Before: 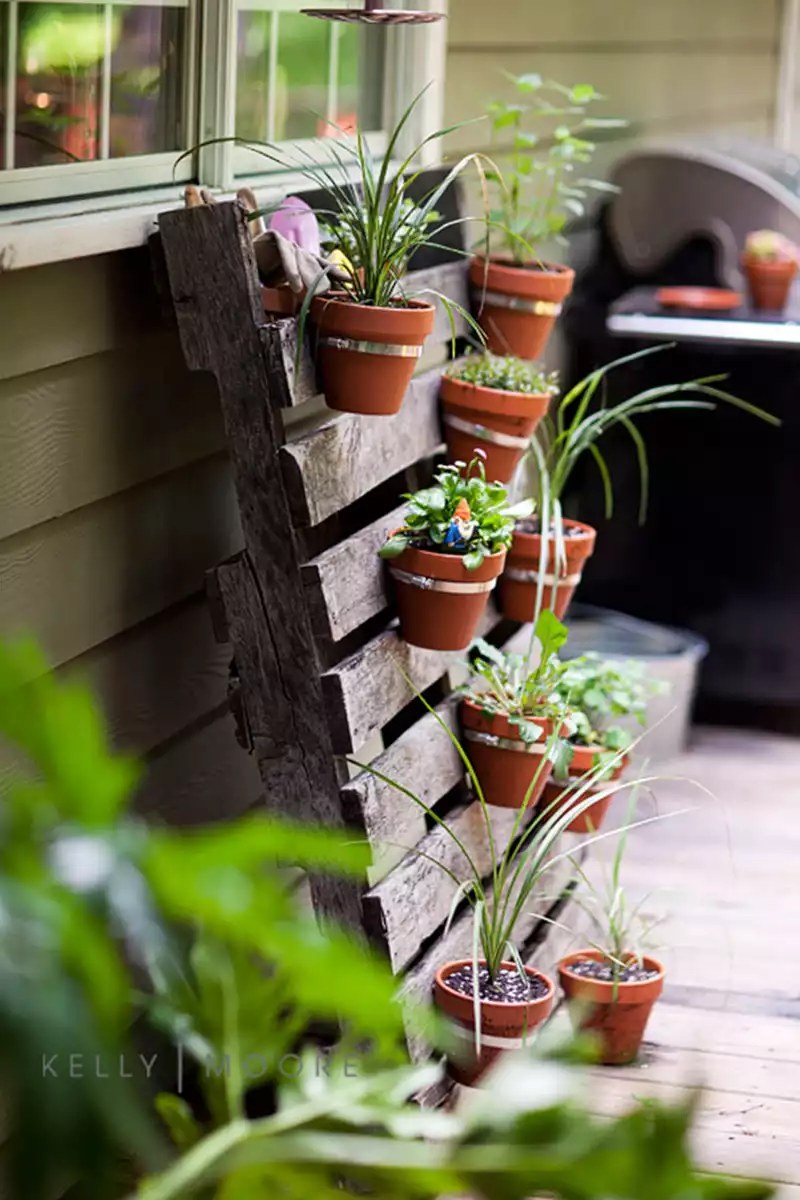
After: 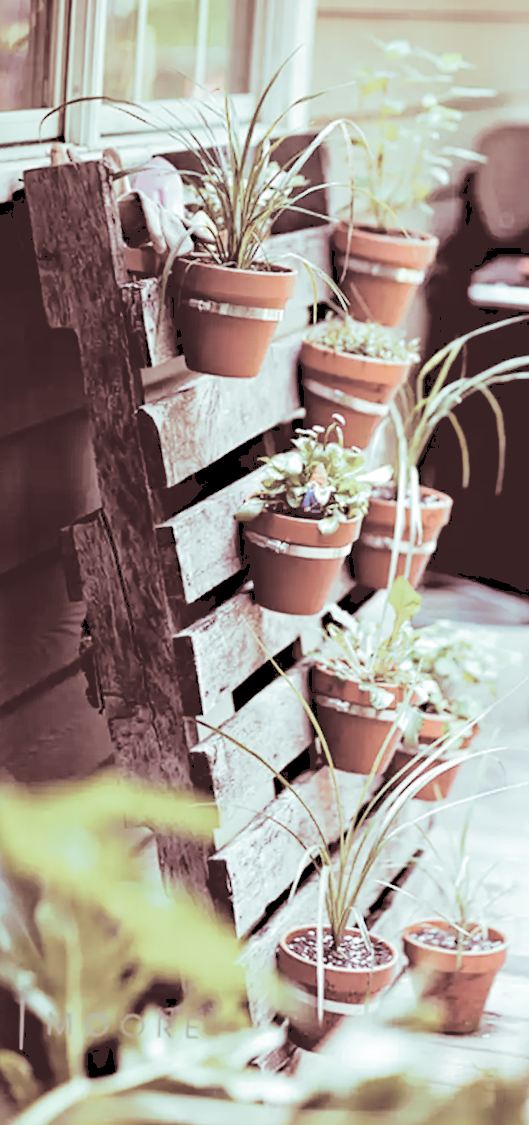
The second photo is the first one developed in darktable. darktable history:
tone equalizer: -8 EV 1 EV, -7 EV 1 EV, -6 EV 1 EV, -5 EV 1 EV, -4 EV 1 EV, -3 EV 0.75 EV, -2 EV 0.5 EV, -1 EV 0.25 EV
split-toning: shadows › saturation 0.3, highlights › hue 180°, highlights › saturation 0.3, compress 0%
contrast brightness saturation: brightness 0.18, saturation -0.5
tone curve: curves: ch0 [(0, 0) (0.003, 0.178) (0.011, 0.177) (0.025, 0.177) (0.044, 0.178) (0.069, 0.178) (0.1, 0.18) (0.136, 0.183) (0.177, 0.199) (0.224, 0.227) (0.277, 0.278) (0.335, 0.357) (0.399, 0.449) (0.468, 0.546) (0.543, 0.65) (0.623, 0.724) (0.709, 0.804) (0.801, 0.868) (0.898, 0.921) (1, 1)], preserve colors none
crop and rotate: left 18.442%, right 15.508%
rotate and perspective: rotation 1.57°, crop left 0.018, crop right 0.982, crop top 0.039, crop bottom 0.961
haze removal: compatibility mode true, adaptive false
